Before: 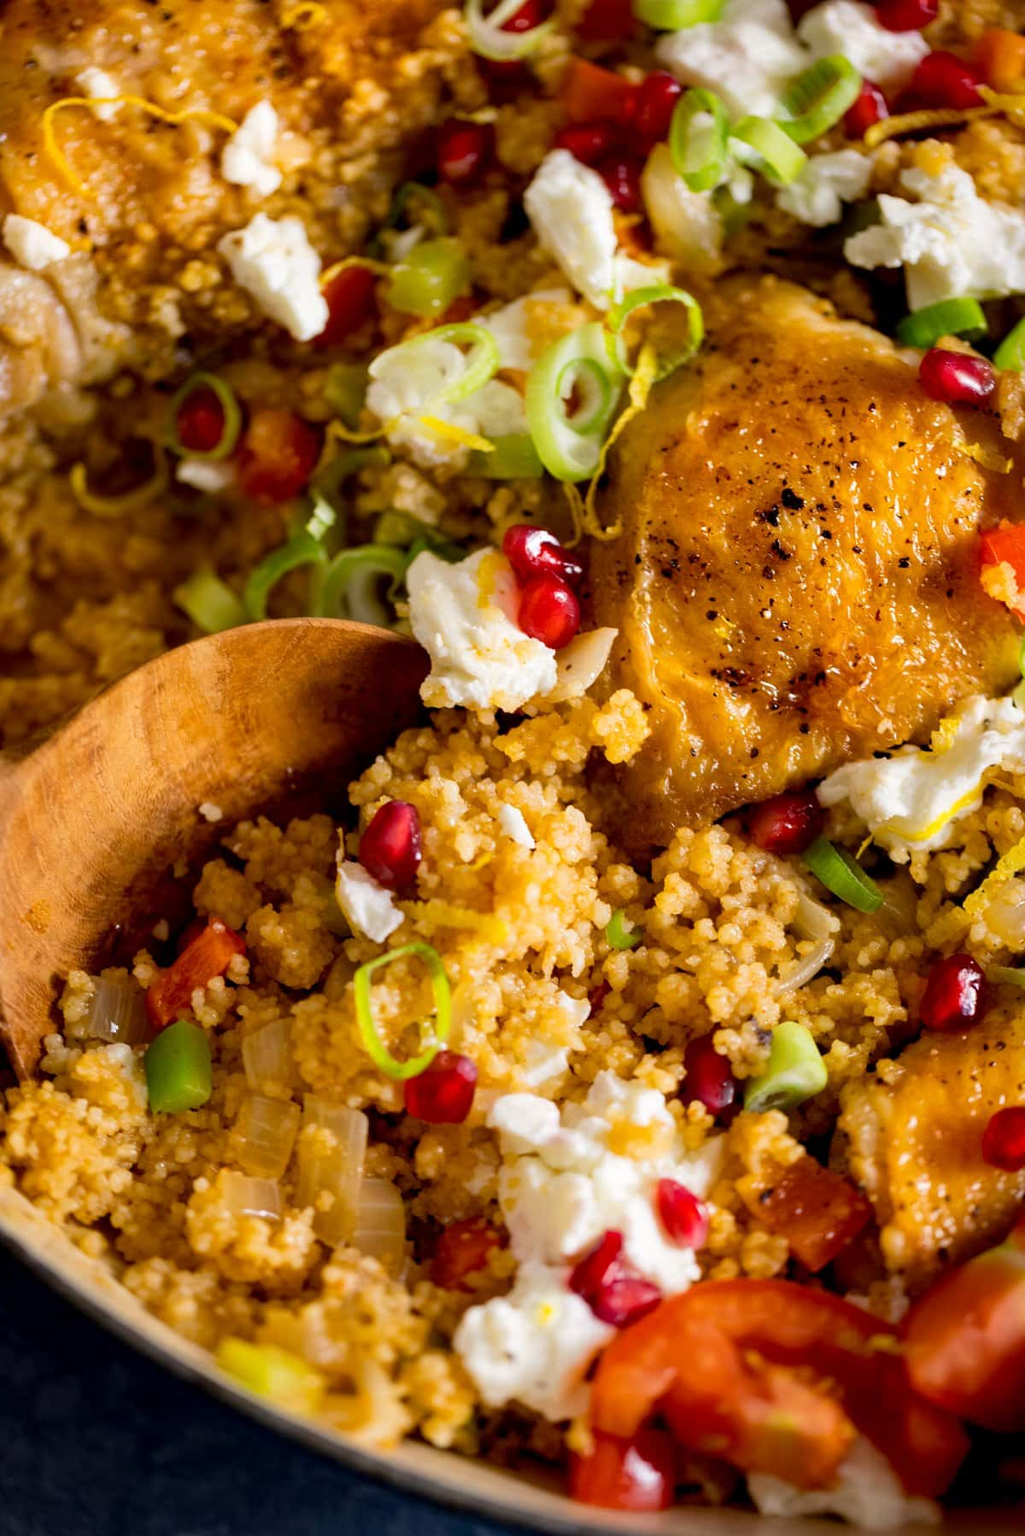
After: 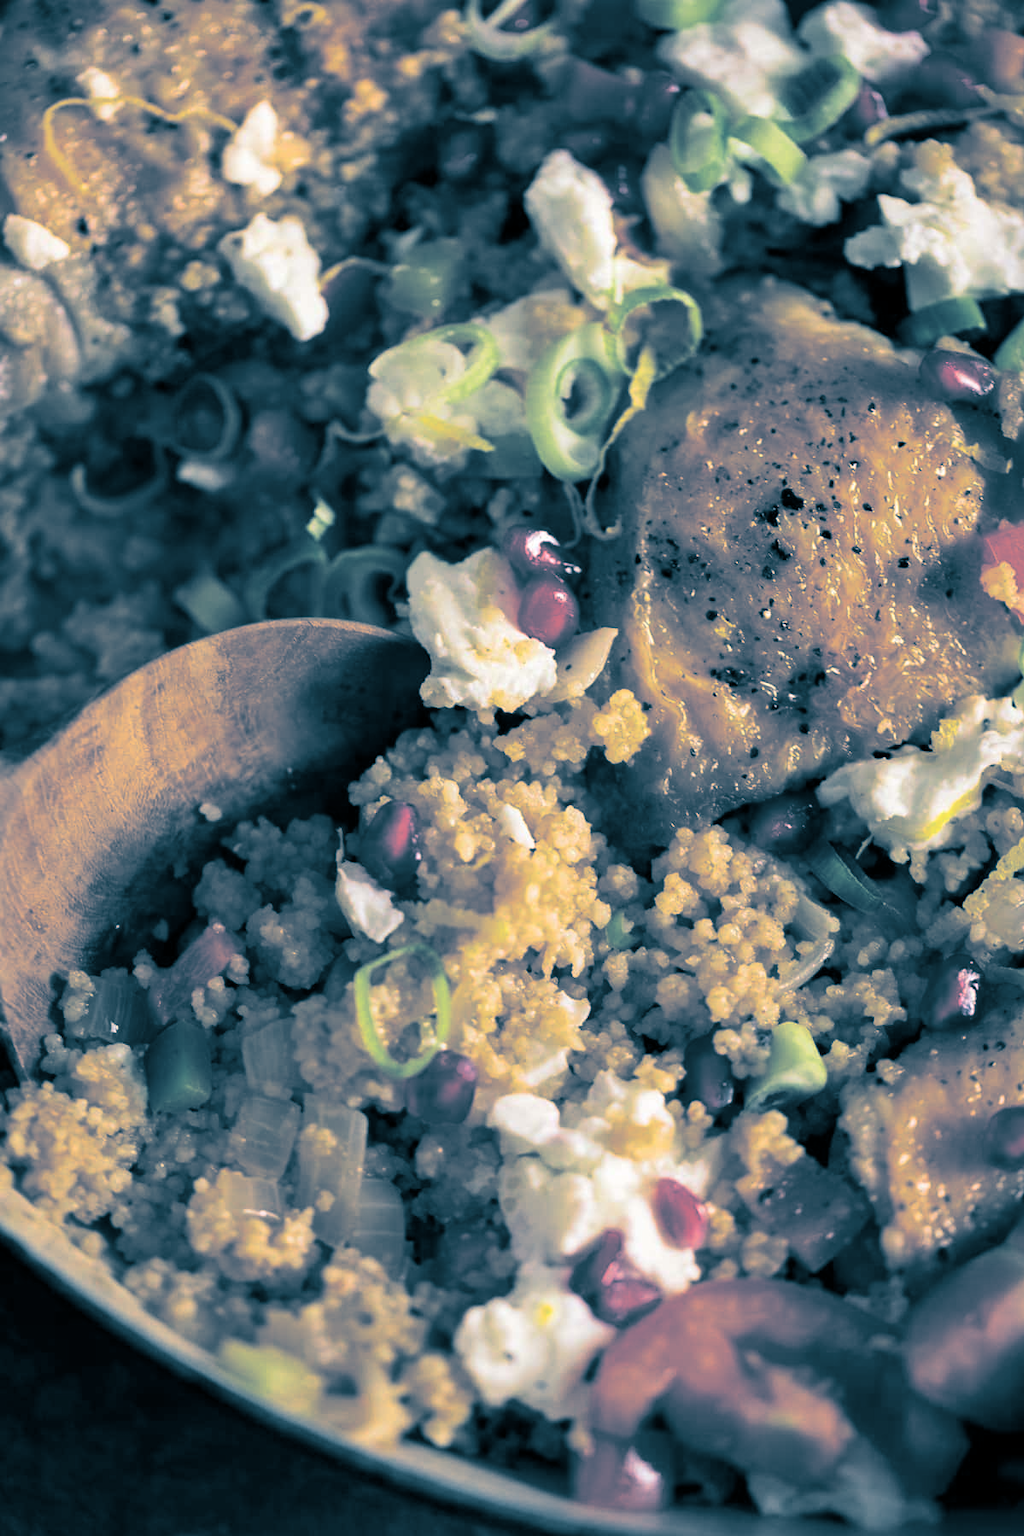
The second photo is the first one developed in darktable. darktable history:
white balance: emerald 1
split-toning: shadows › hue 212.4°, balance -70
